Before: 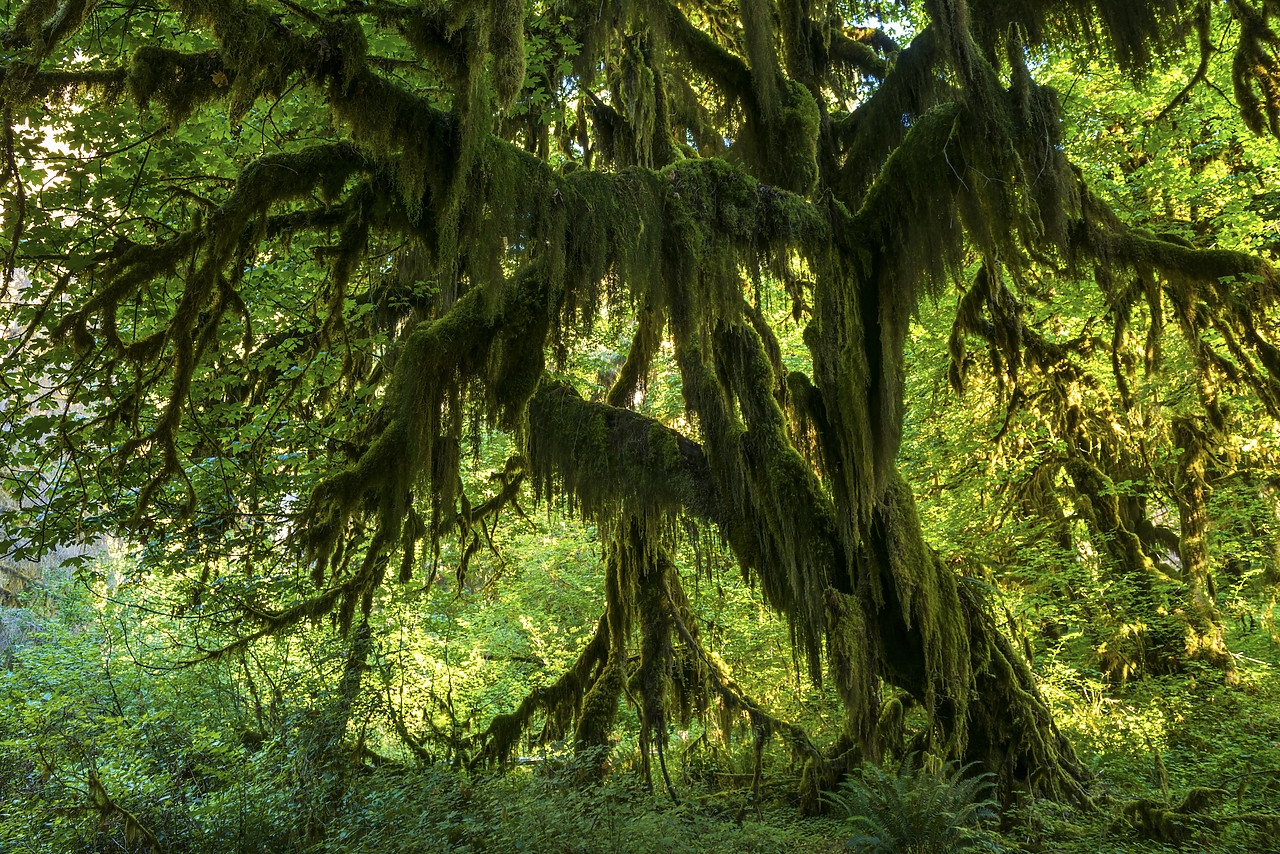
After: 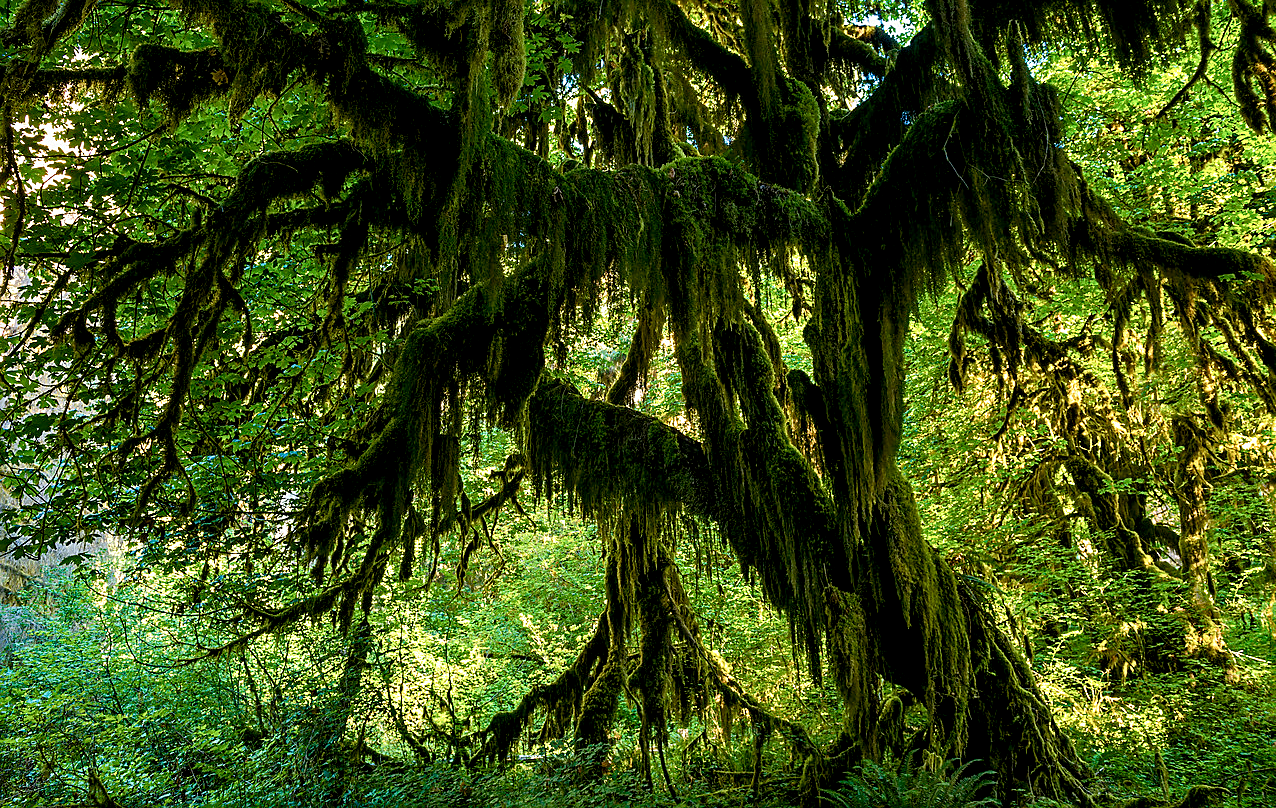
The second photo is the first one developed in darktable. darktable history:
color balance rgb: global offset › luminance -0.901%, perceptual saturation grading › global saturation 0.983%, perceptual saturation grading › highlights -15.217%, perceptual saturation grading › shadows 25.786%
sharpen: amount 0.492
crop: top 0.306%, right 0.257%, bottom 4.996%
